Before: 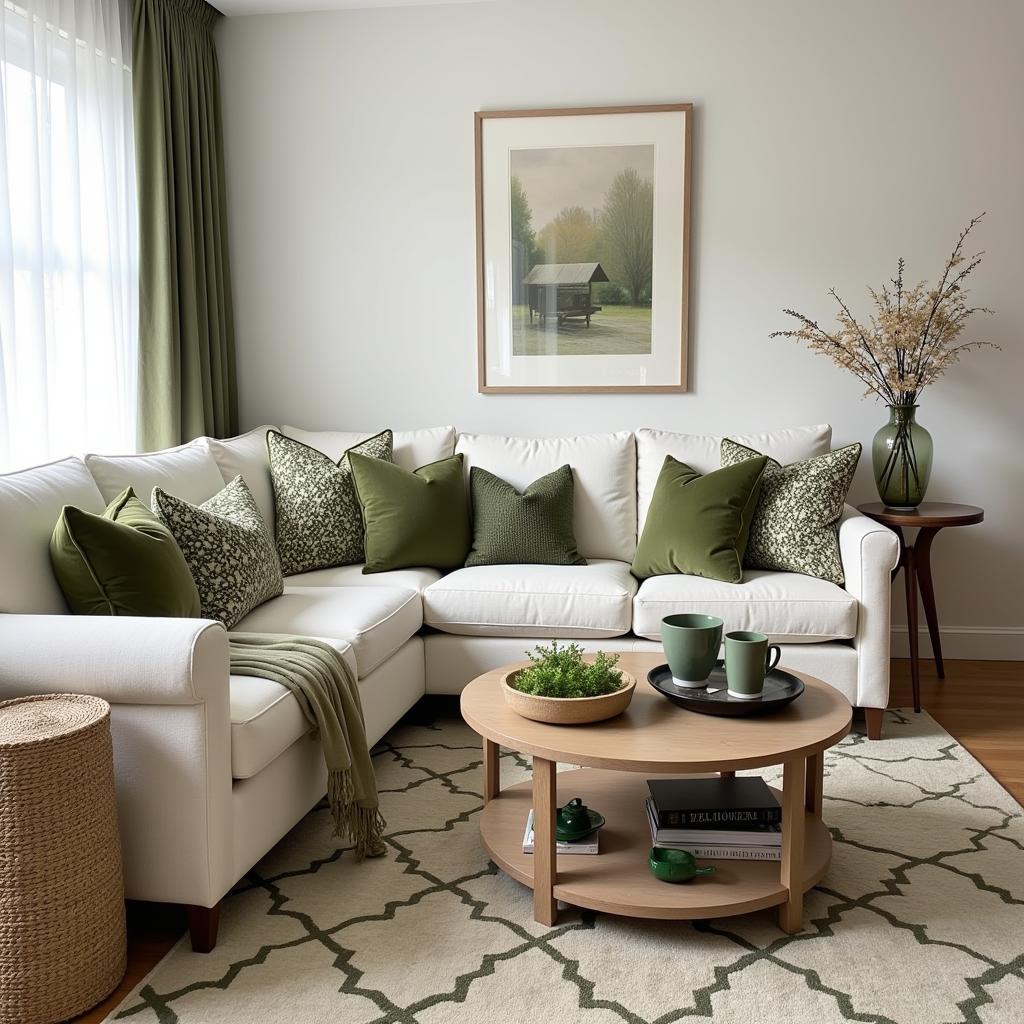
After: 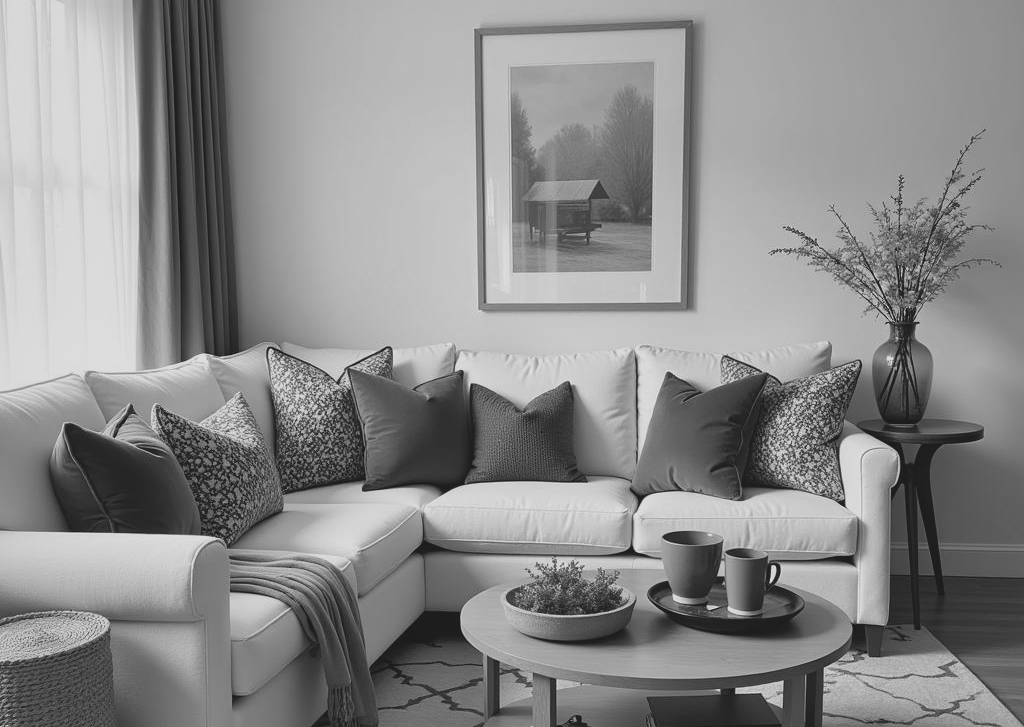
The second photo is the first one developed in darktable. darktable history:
crop and rotate: top 8.117%, bottom 20.82%
local contrast: mode bilateral grid, contrast 20, coarseness 51, detail 132%, midtone range 0.2
contrast brightness saturation: contrast -0.261, saturation -0.424
color calibration: output gray [0.18, 0.41, 0.41, 0], illuminant as shot in camera, x 0.358, y 0.373, temperature 4628.91 K
